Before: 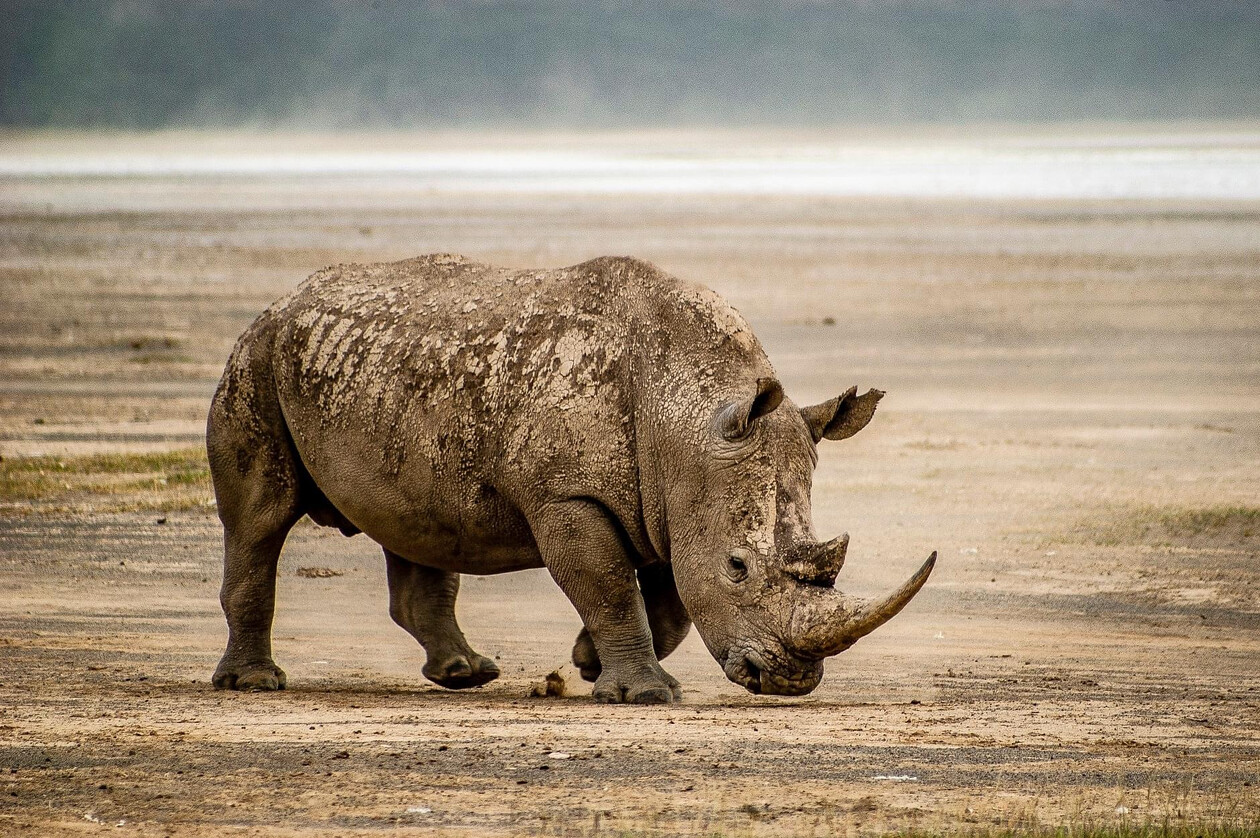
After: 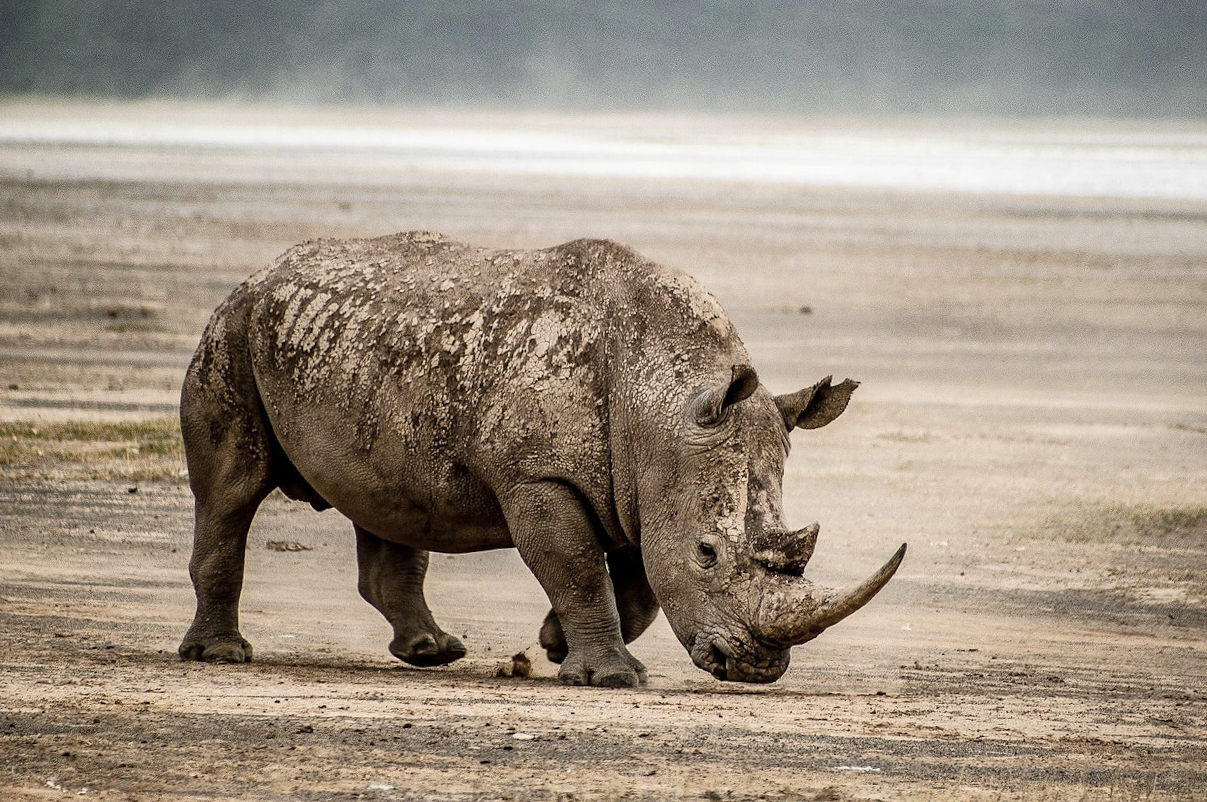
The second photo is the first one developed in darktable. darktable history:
crop and rotate: angle -1.69°
contrast brightness saturation: contrast 0.1, saturation -0.3
